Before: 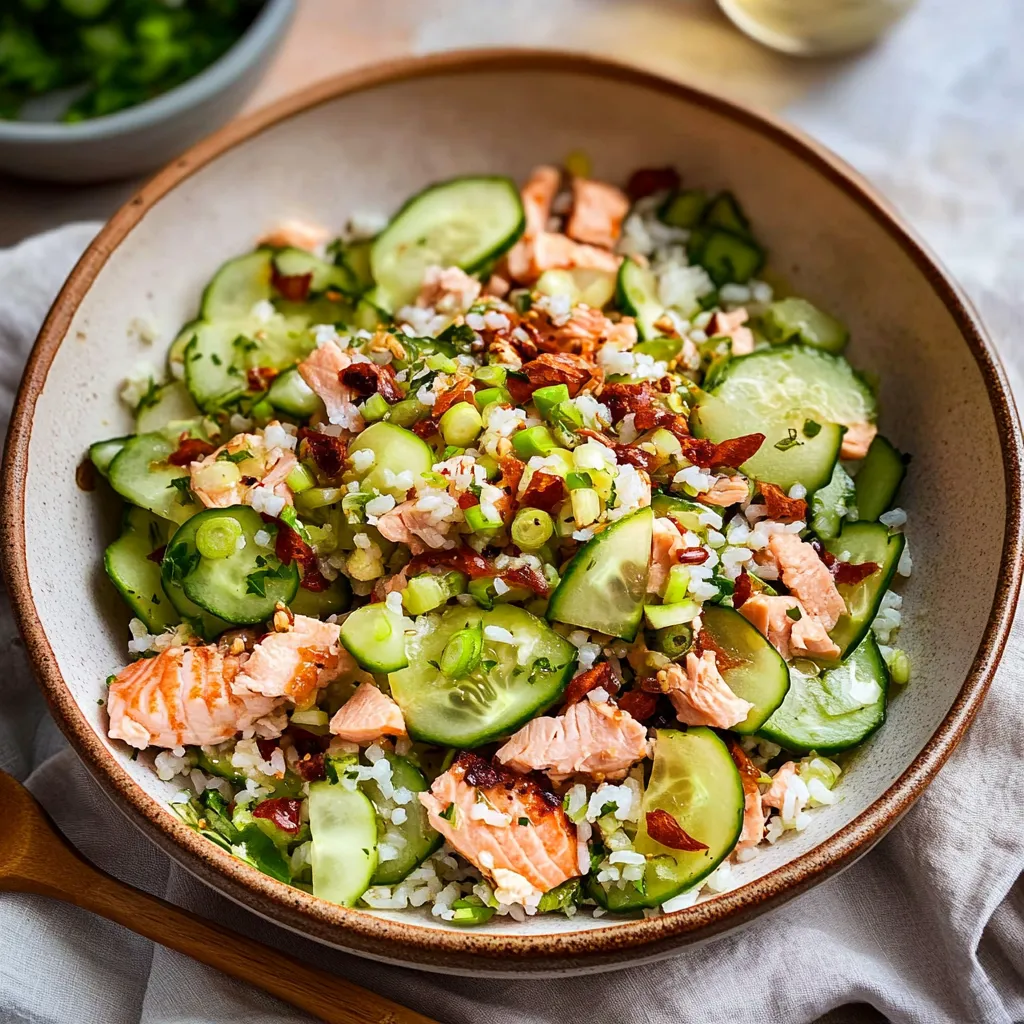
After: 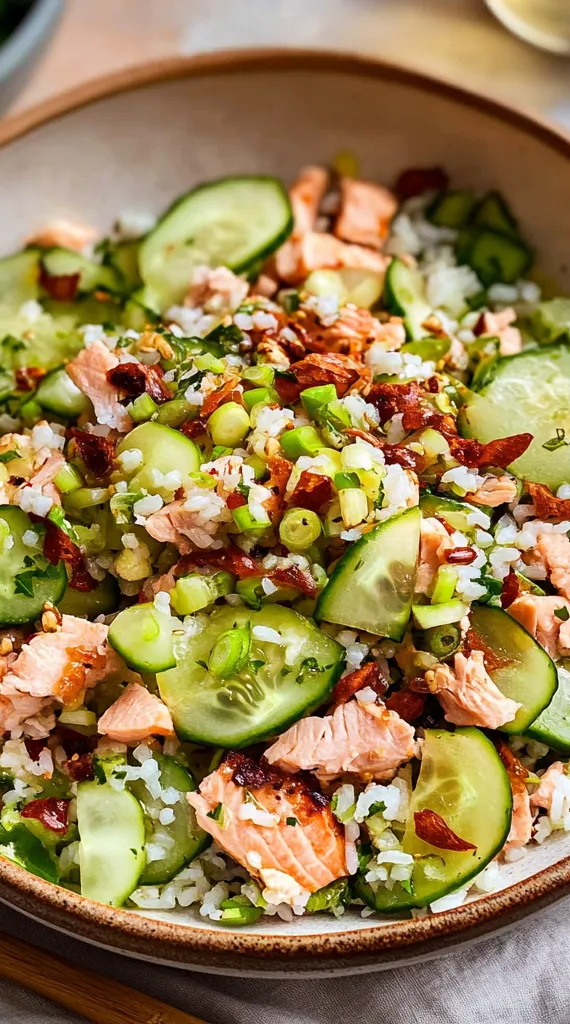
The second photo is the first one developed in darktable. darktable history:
crop and rotate: left 22.684%, right 21.566%
